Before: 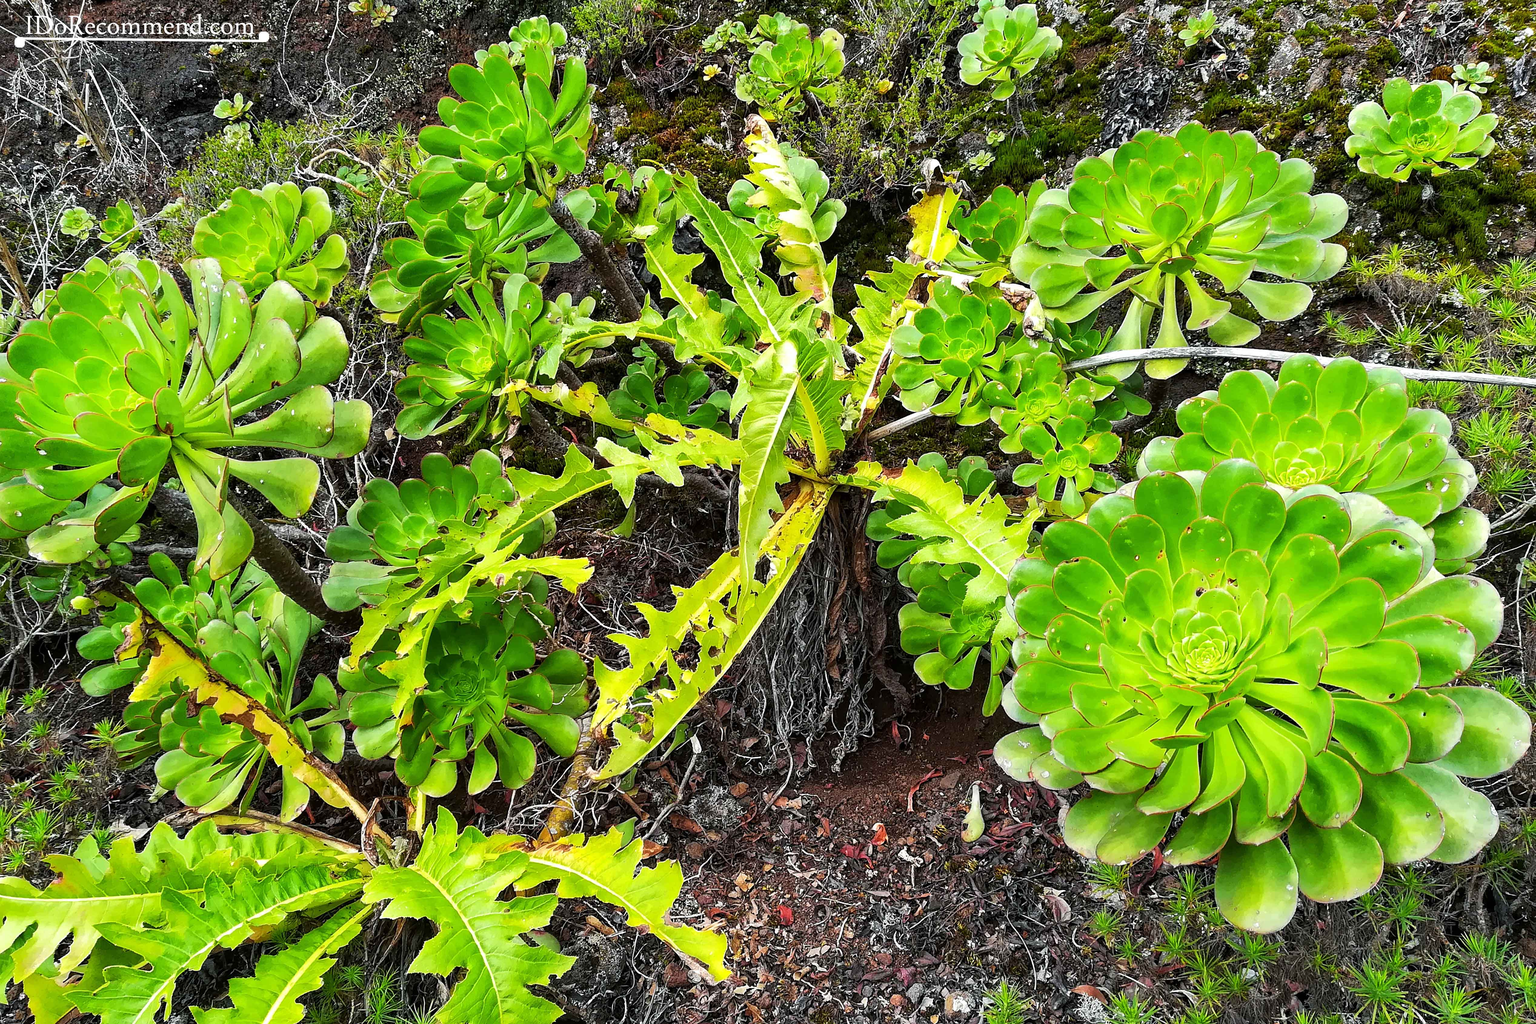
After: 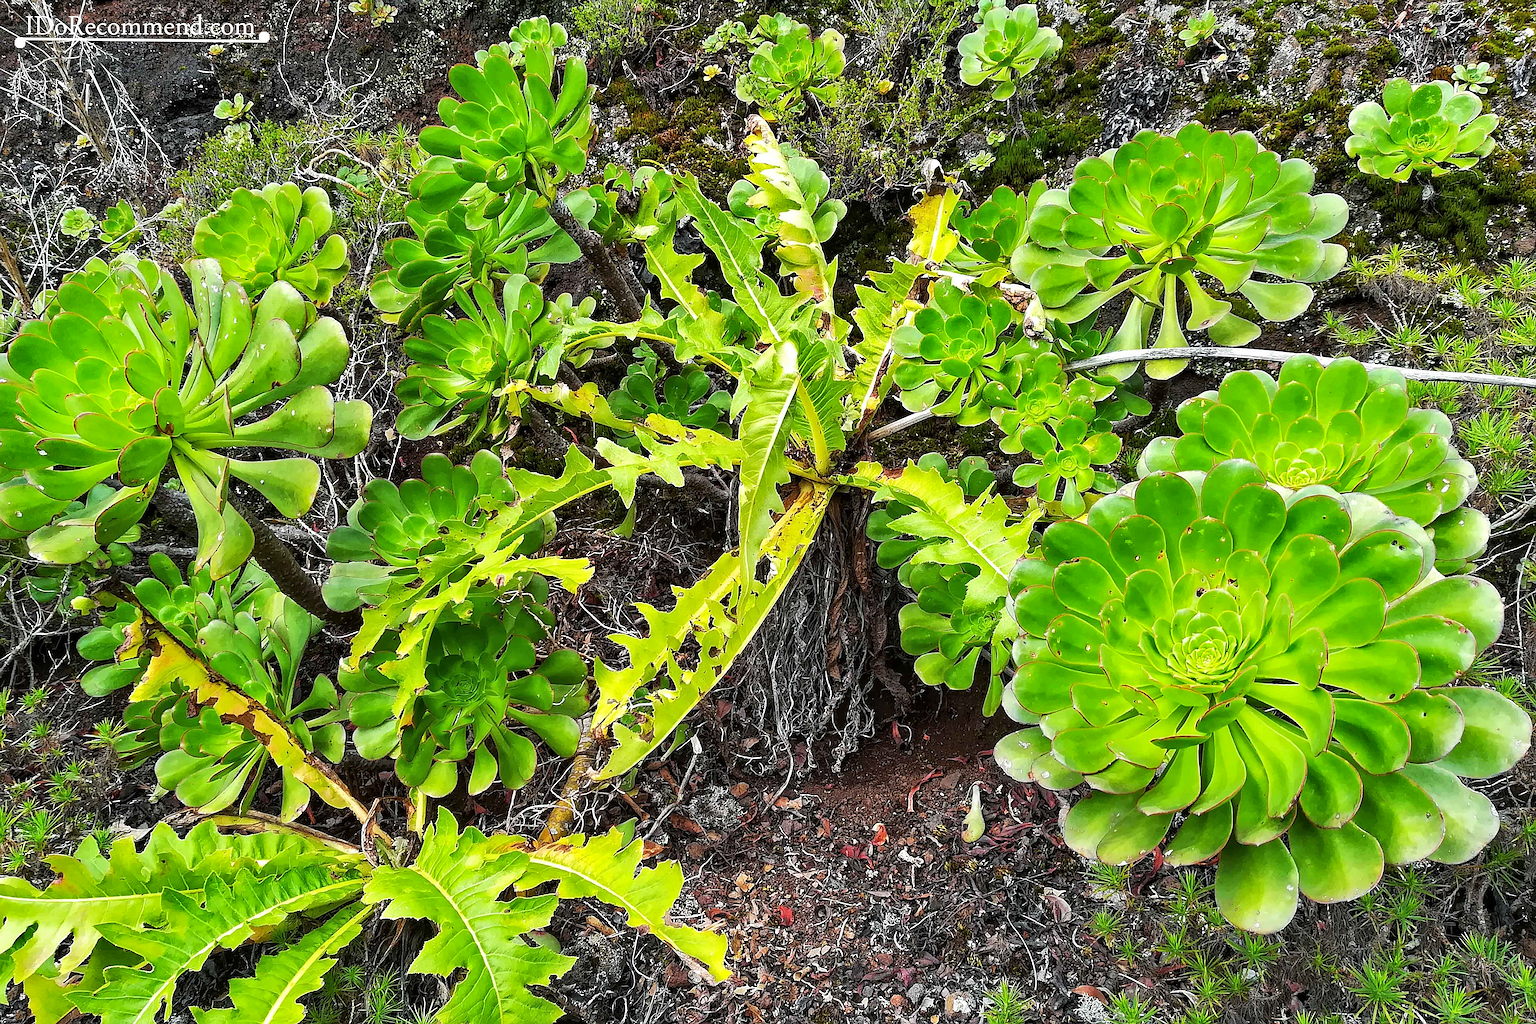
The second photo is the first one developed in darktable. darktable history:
shadows and highlights: shadows 21.04, highlights -36.76, soften with gaussian
sharpen: on, module defaults
